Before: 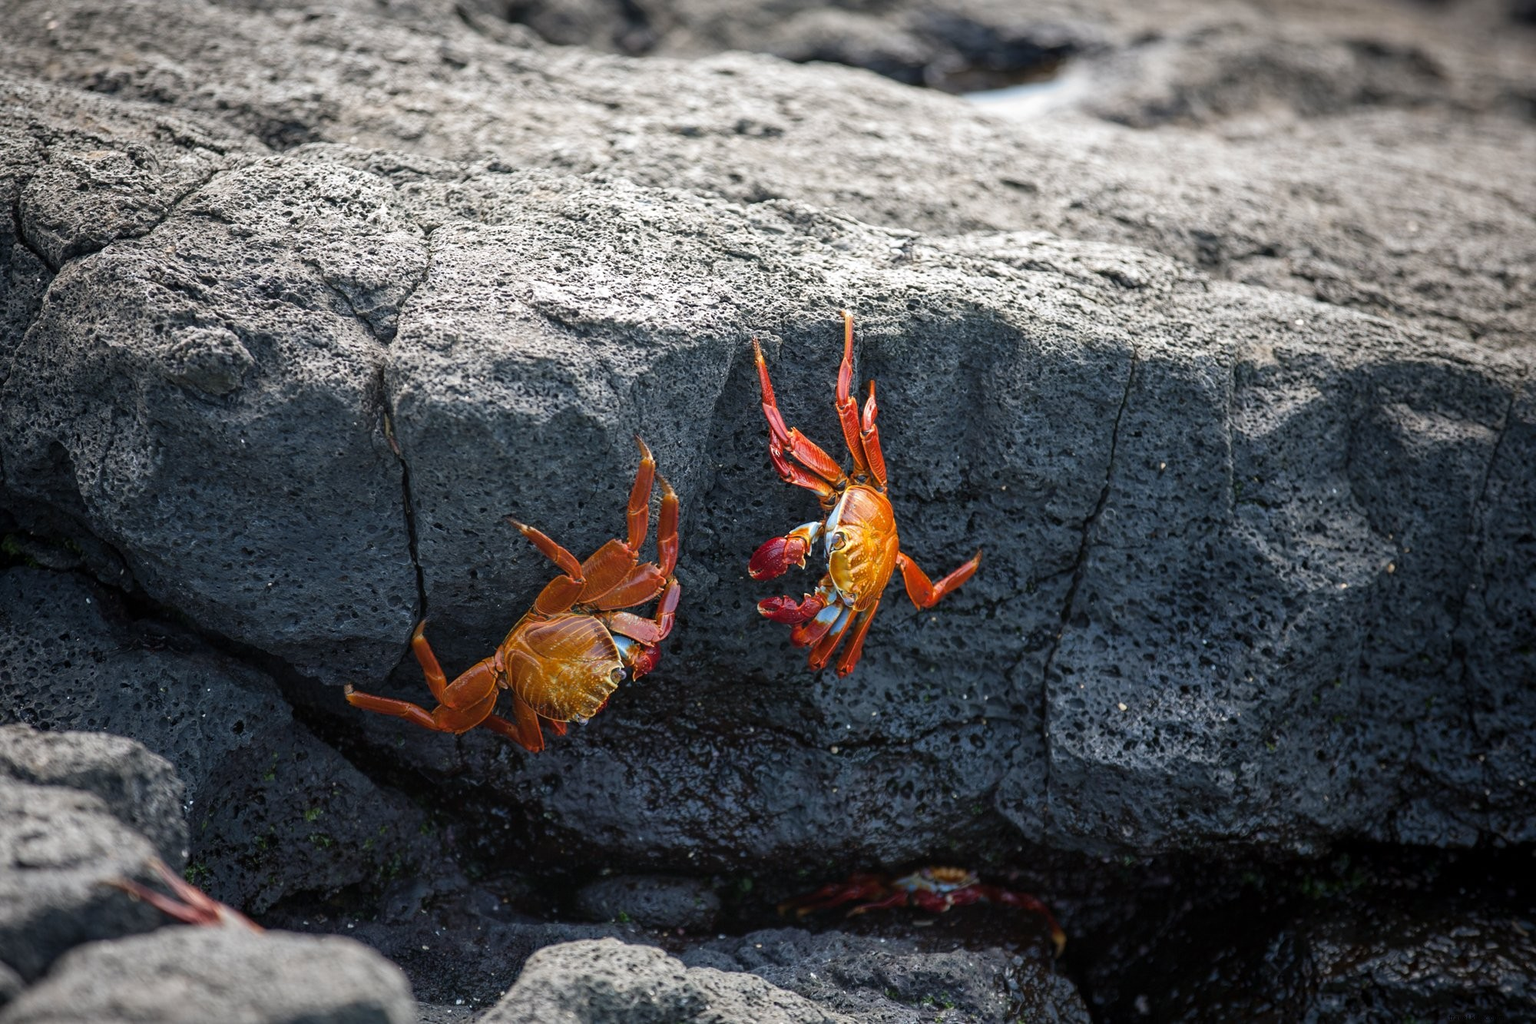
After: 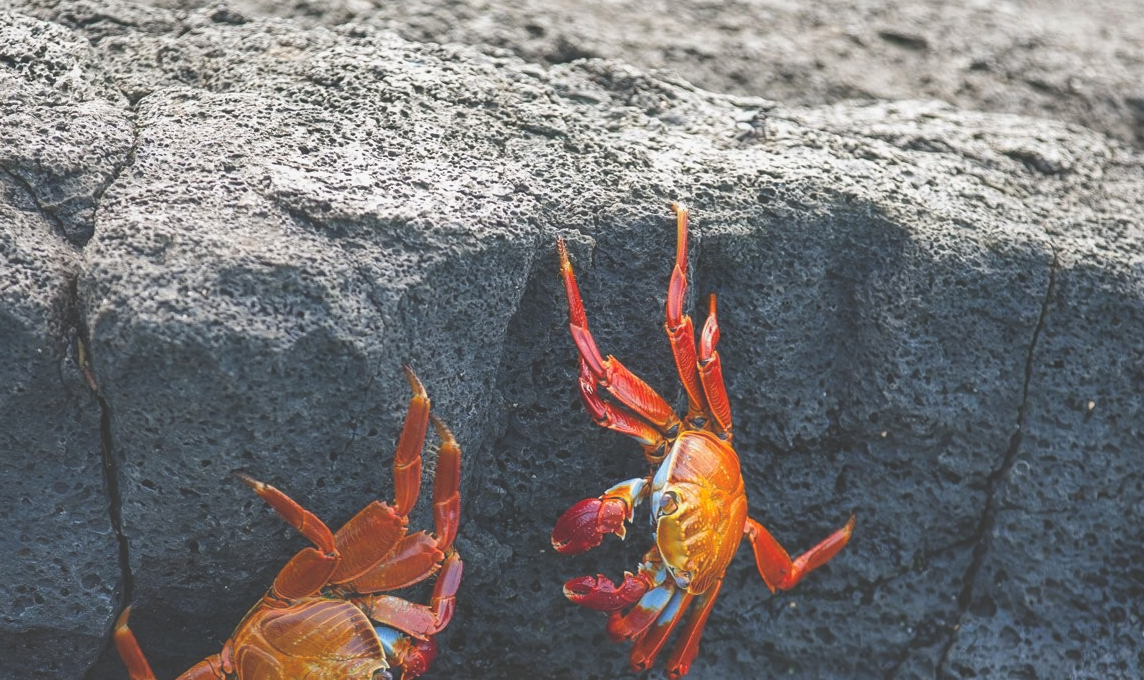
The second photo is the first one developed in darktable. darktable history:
crop: left 21.182%, top 15.08%, right 21.61%, bottom 33.904%
exposure: black level correction -0.027, compensate highlight preservation false
contrast brightness saturation: saturation 0.123
shadows and highlights: low approximation 0.01, soften with gaussian
contrast equalizer: y [[0.5, 0.488, 0.462, 0.461, 0.491, 0.5], [0.5 ×6], [0.5 ×6], [0 ×6], [0 ×6]]
tone equalizer: on, module defaults
